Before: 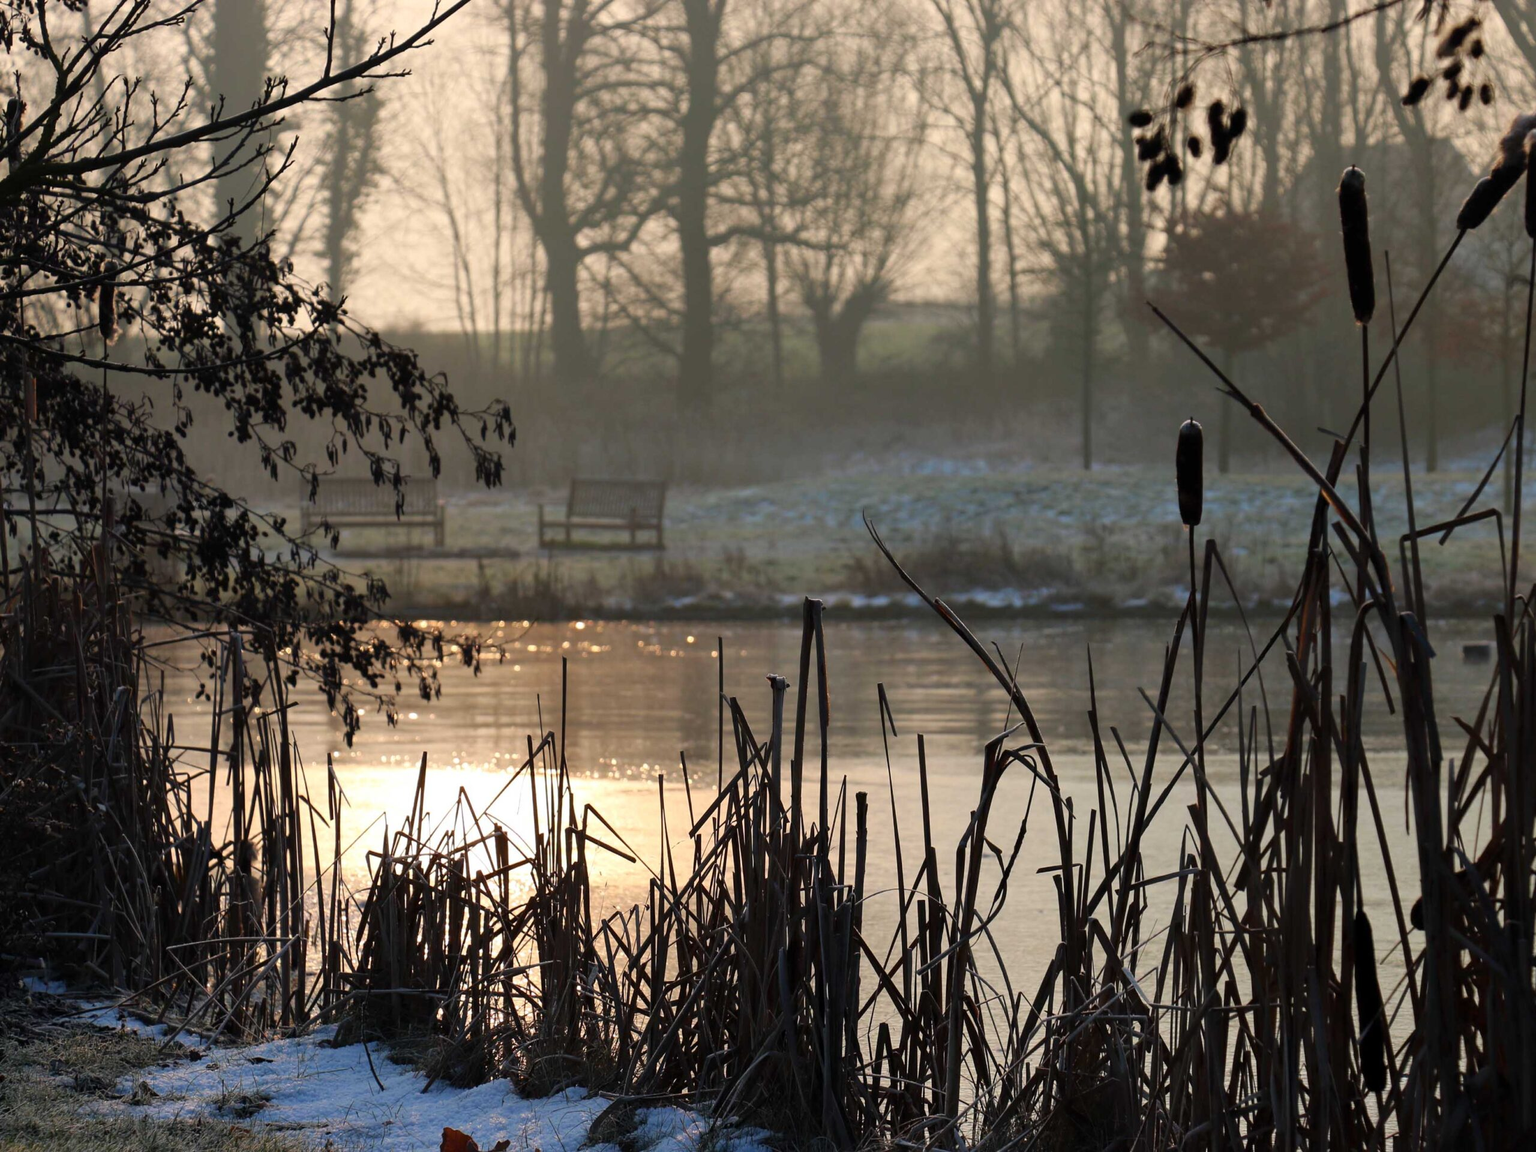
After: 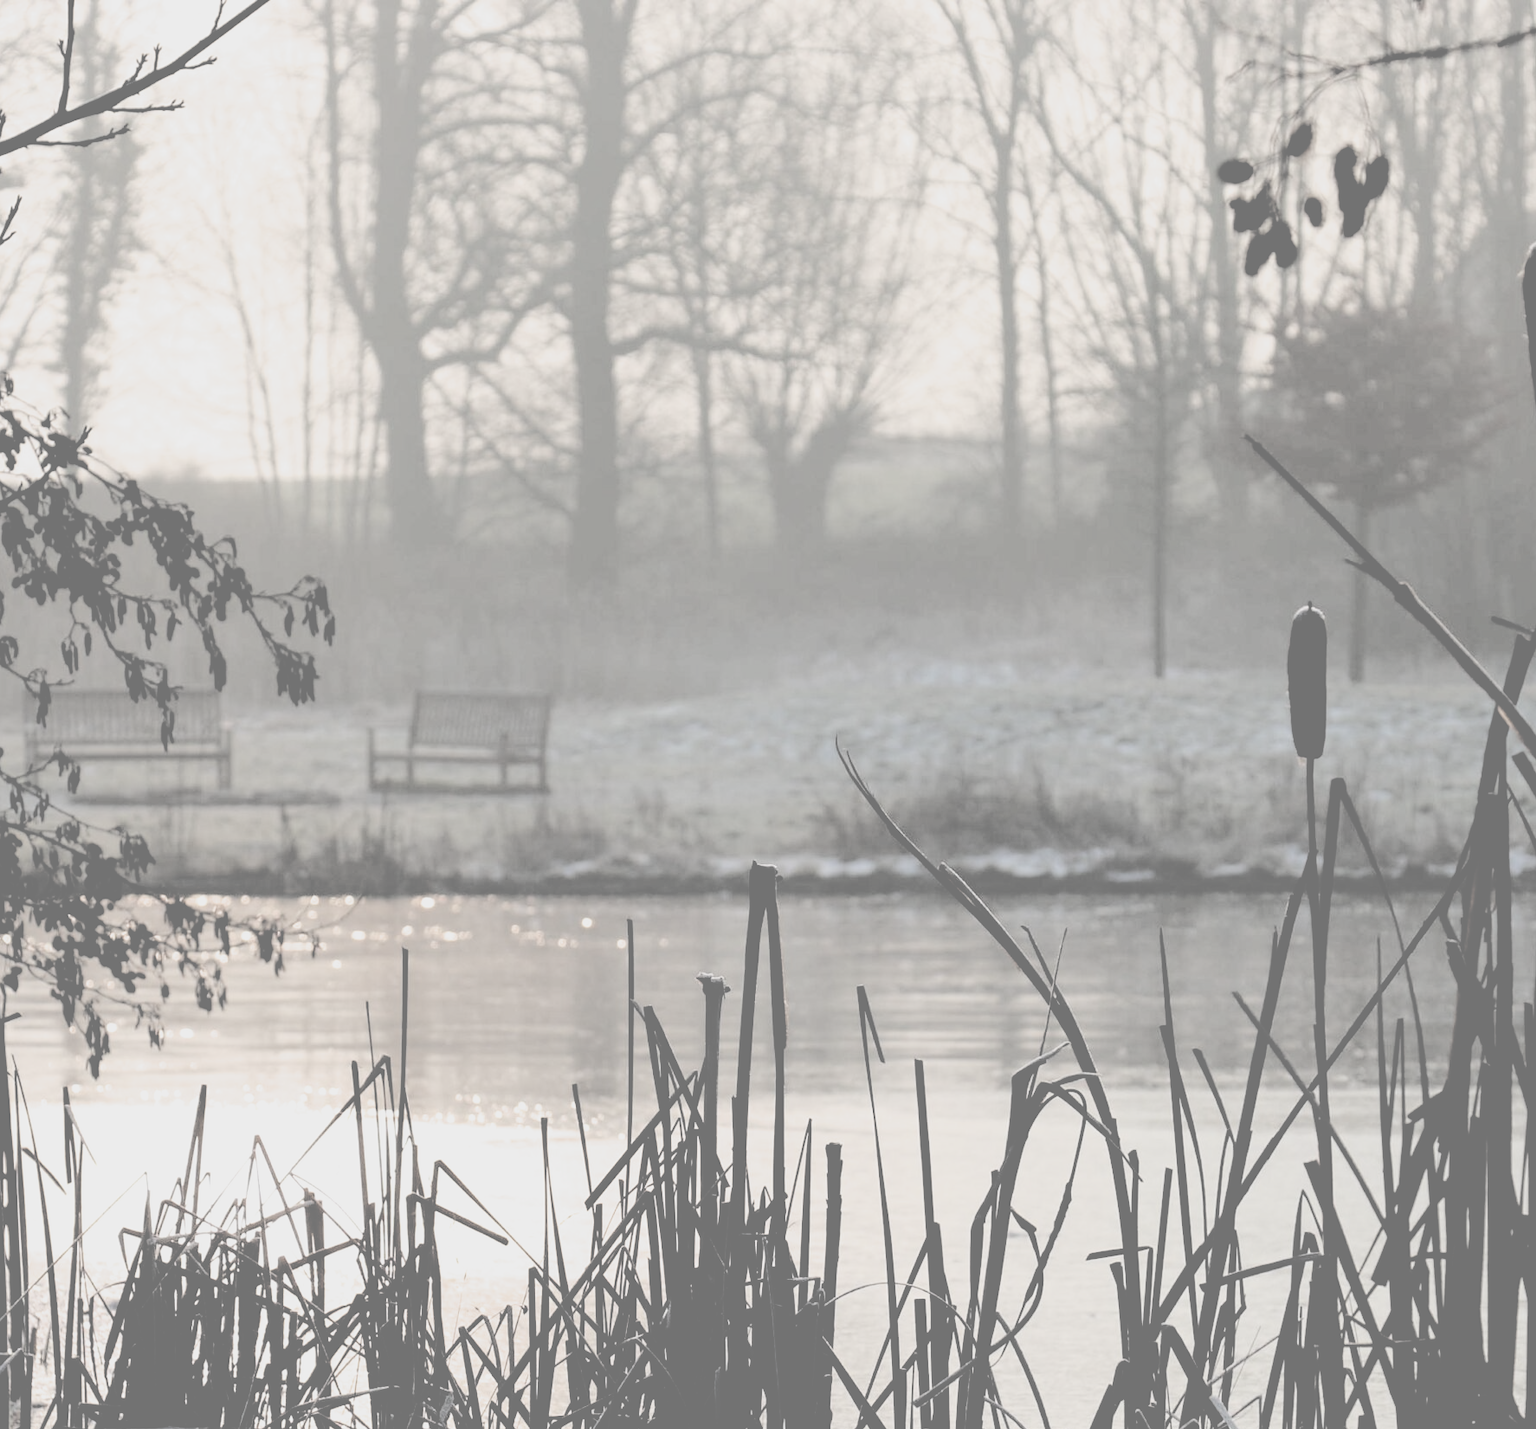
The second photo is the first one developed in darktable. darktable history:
exposure: exposure 0.2 EV, compensate highlight preservation false
contrast brightness saturation: contrast -0.32, brightness 0.75, saturation -0.78
crop: left 18.479%, right 12.2%, bottom 13.971%
filmic rgb: black relative exposure -3.57 EV, white relative exposure 2.29 EV, hardness 3.41
